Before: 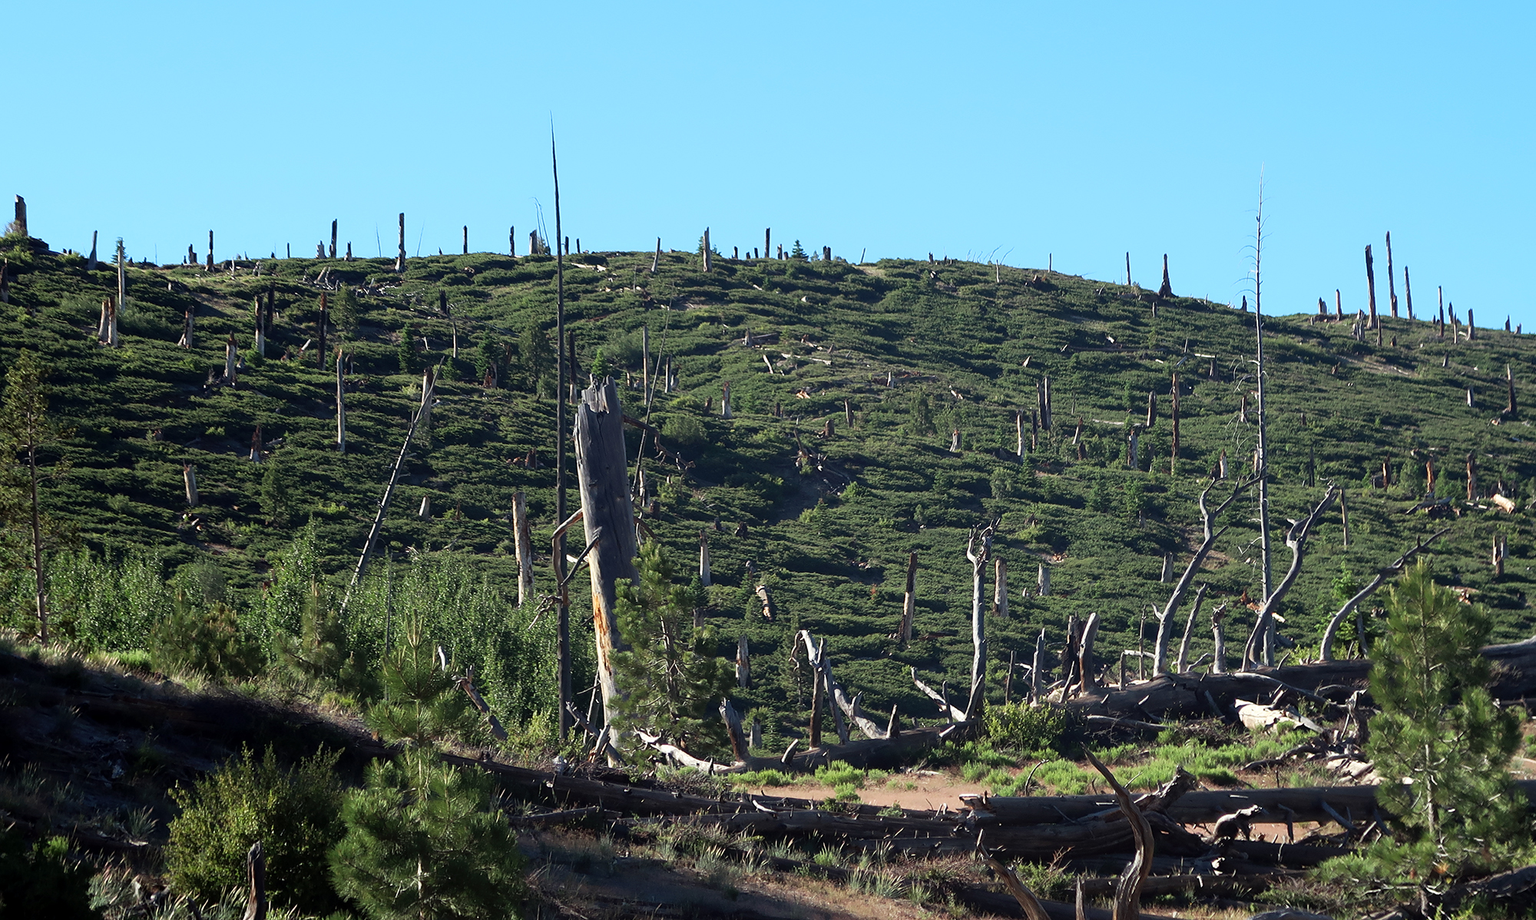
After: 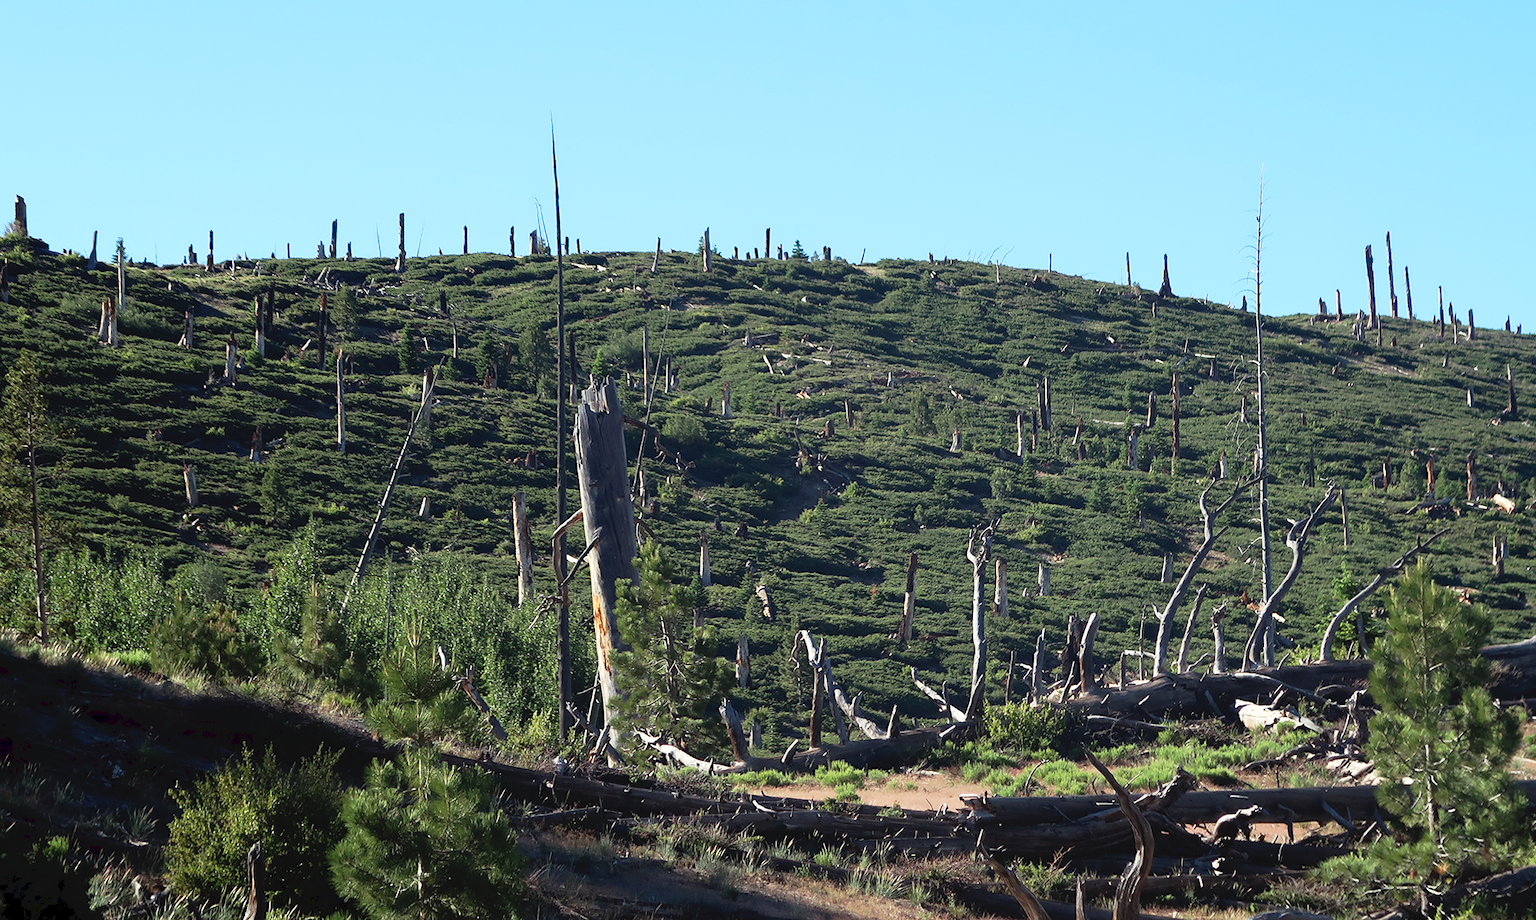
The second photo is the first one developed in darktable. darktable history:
color correction: highlights a* -0.182, highlights b* -0.124
tone curve: curves: ch0 [(0, 0) (0.003, 0.049) (0.011, 0.051) (0.025, 0.055) (0.044, 0.065) (0.069, 0.081) (0.1, 0.11) (0.136, 0.15) (0.177, 0.195) (0.224, 0.242) (0.277, 0.308) (0.335, 0.375) (0.399, 0.436) (0.468, 0.5) (0.543, 0.574) (0.623, 0.665) (0.709, 0.761) (0.801, 0.851) (0.898, 0.933) (1, 1)], preserve colors none
